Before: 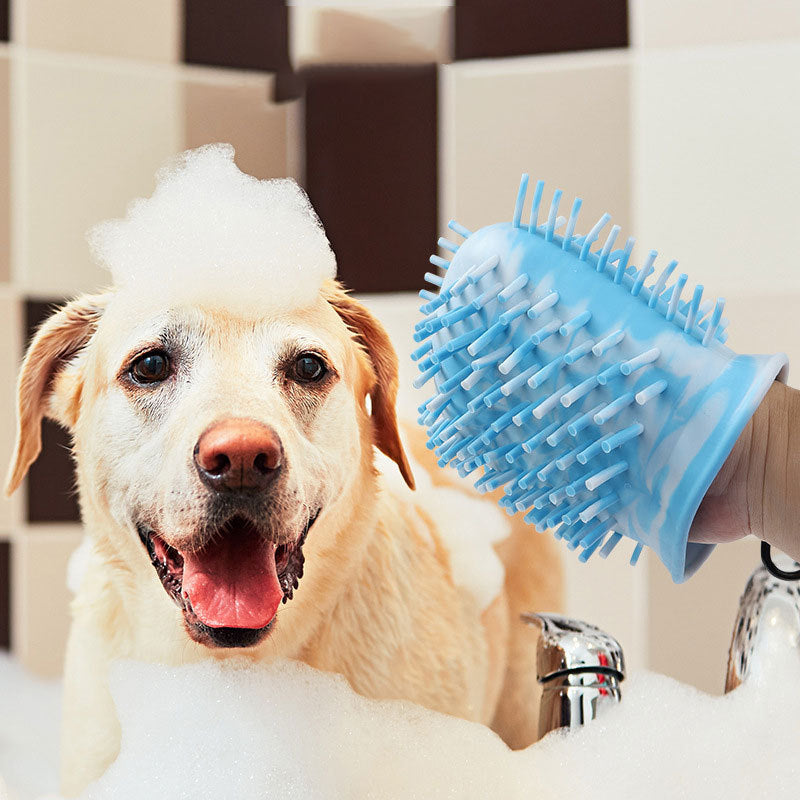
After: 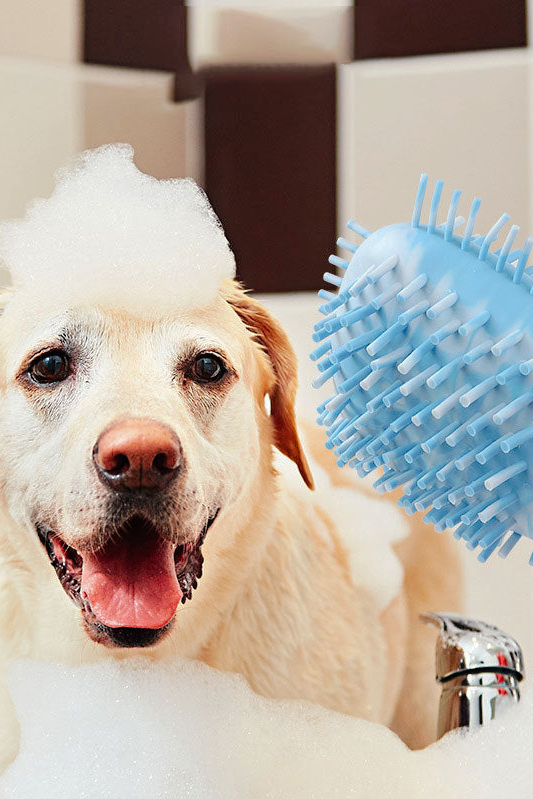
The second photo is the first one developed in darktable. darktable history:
tone curve: curves: ch0 [(0, 0) (0.003, 0.006) (0.011, 0.014) (0.025, 0.024) (0.044, 0.035) (0.069, 0.046) (0.1, 0.074) (0.136, 0.115) (0.177, 0.161) (0.224, 0.226) (0.277, 0.293) (0.335, 0.364) (0.399, 0.441) (0.468, 0.52) (0.543, 0.58) (0.623, 0.657) (0.709, 0.72) (0.801, 0.794) (0.898, 0.883) (1, 1)], preserve colors none
crop and rotate: left 12.648%, right 20.685%
